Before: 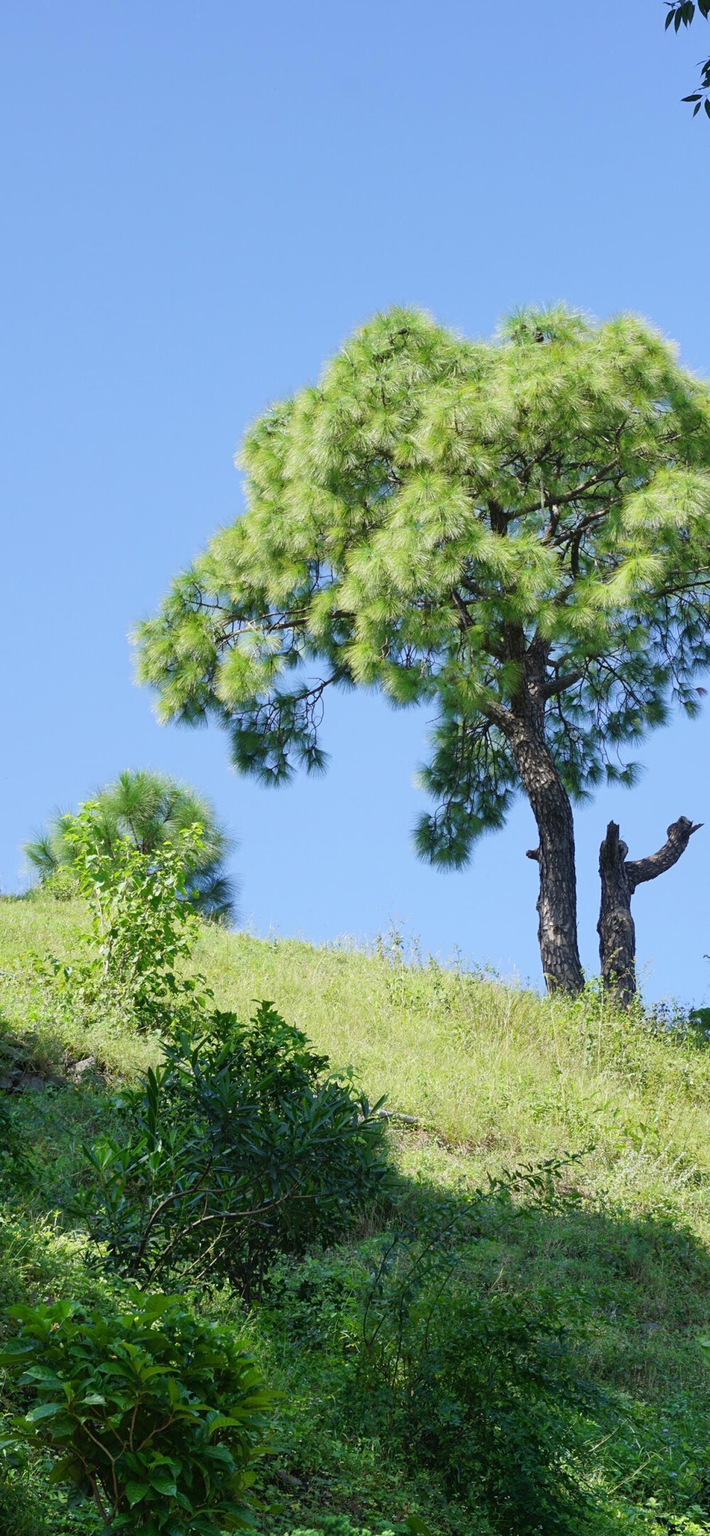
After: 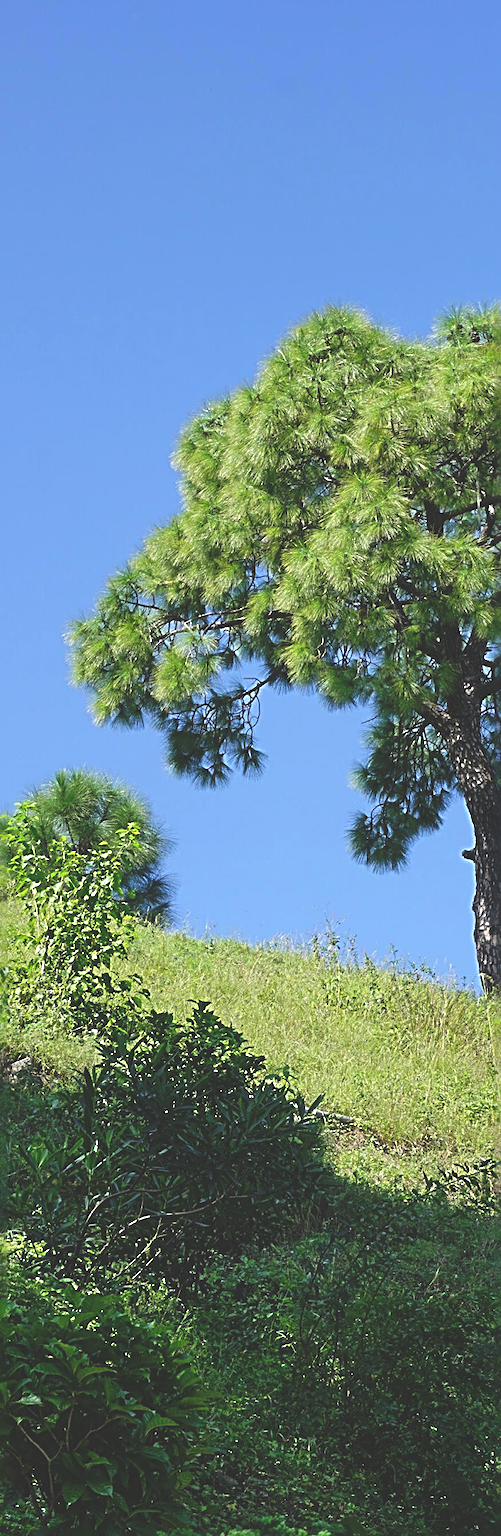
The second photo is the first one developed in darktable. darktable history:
rgb curve: curves: ch0 [(0, 0.186) (0.314, 0.284) (0.775, 0.708) (1, 1)], compensate middle gray true, preserve colors none
crop and rotate: left 9.061%, right 20.142%
sharpen: radius 3.69, amount 0.928
